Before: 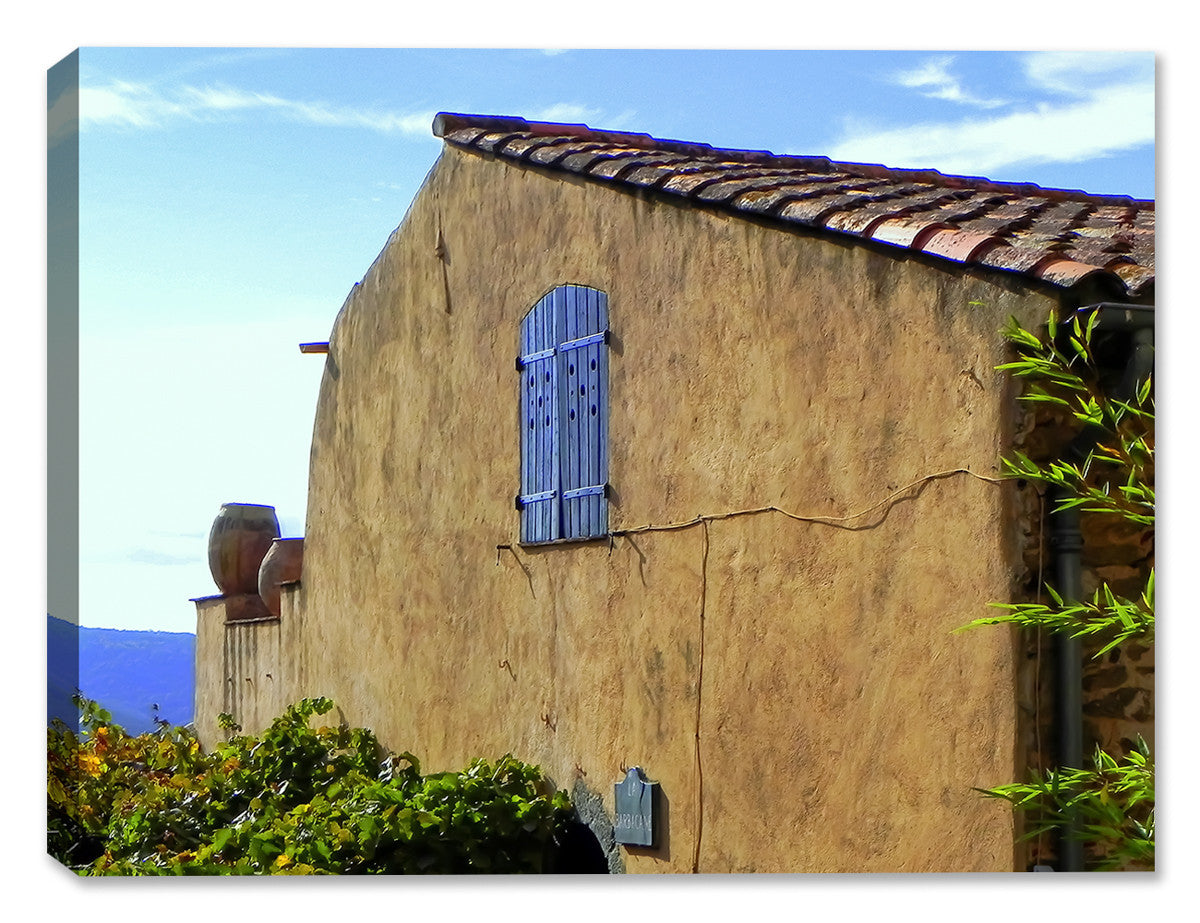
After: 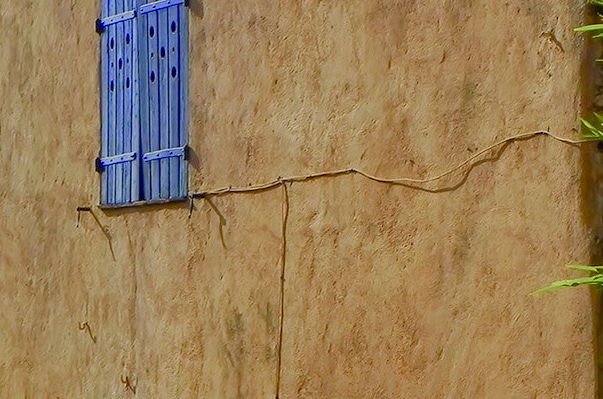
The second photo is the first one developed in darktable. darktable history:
crop: left 35.03%, top 36.625%, right 14.663%, bottom 20.057%
color balance rgb: shadows lift › chroma 1%, shadows lift › hue 113°, highlights gain › chroma 0.2%, highlights gain › hue 333°, perceptual saturation grading › global saturation 20%, perceptual saturation grading › highlights -50%, perceptual saturation grading › shadows 25%, contrast -20%
tone equalizer: -8 EV -1.84 EV, -7 EV -1.16 EV, -6 EV -1.62 EV, smoothing diameter 25%, edges refinement/feathering 10, preserve details guided filter
